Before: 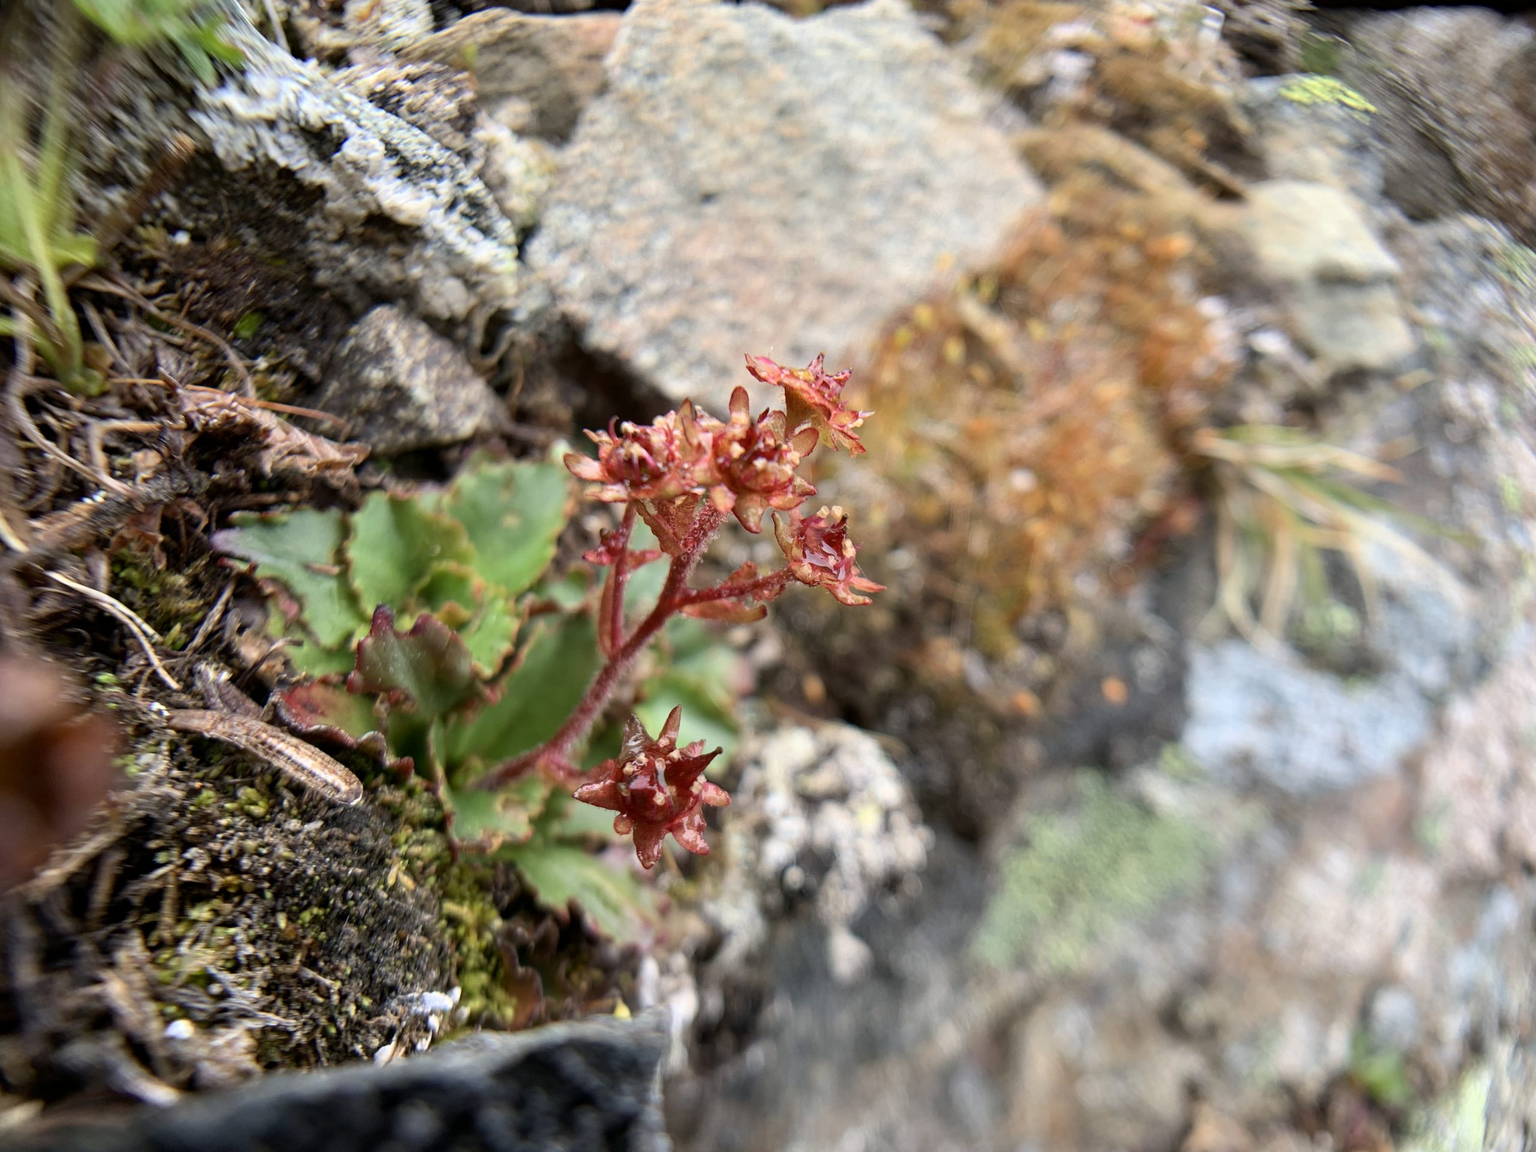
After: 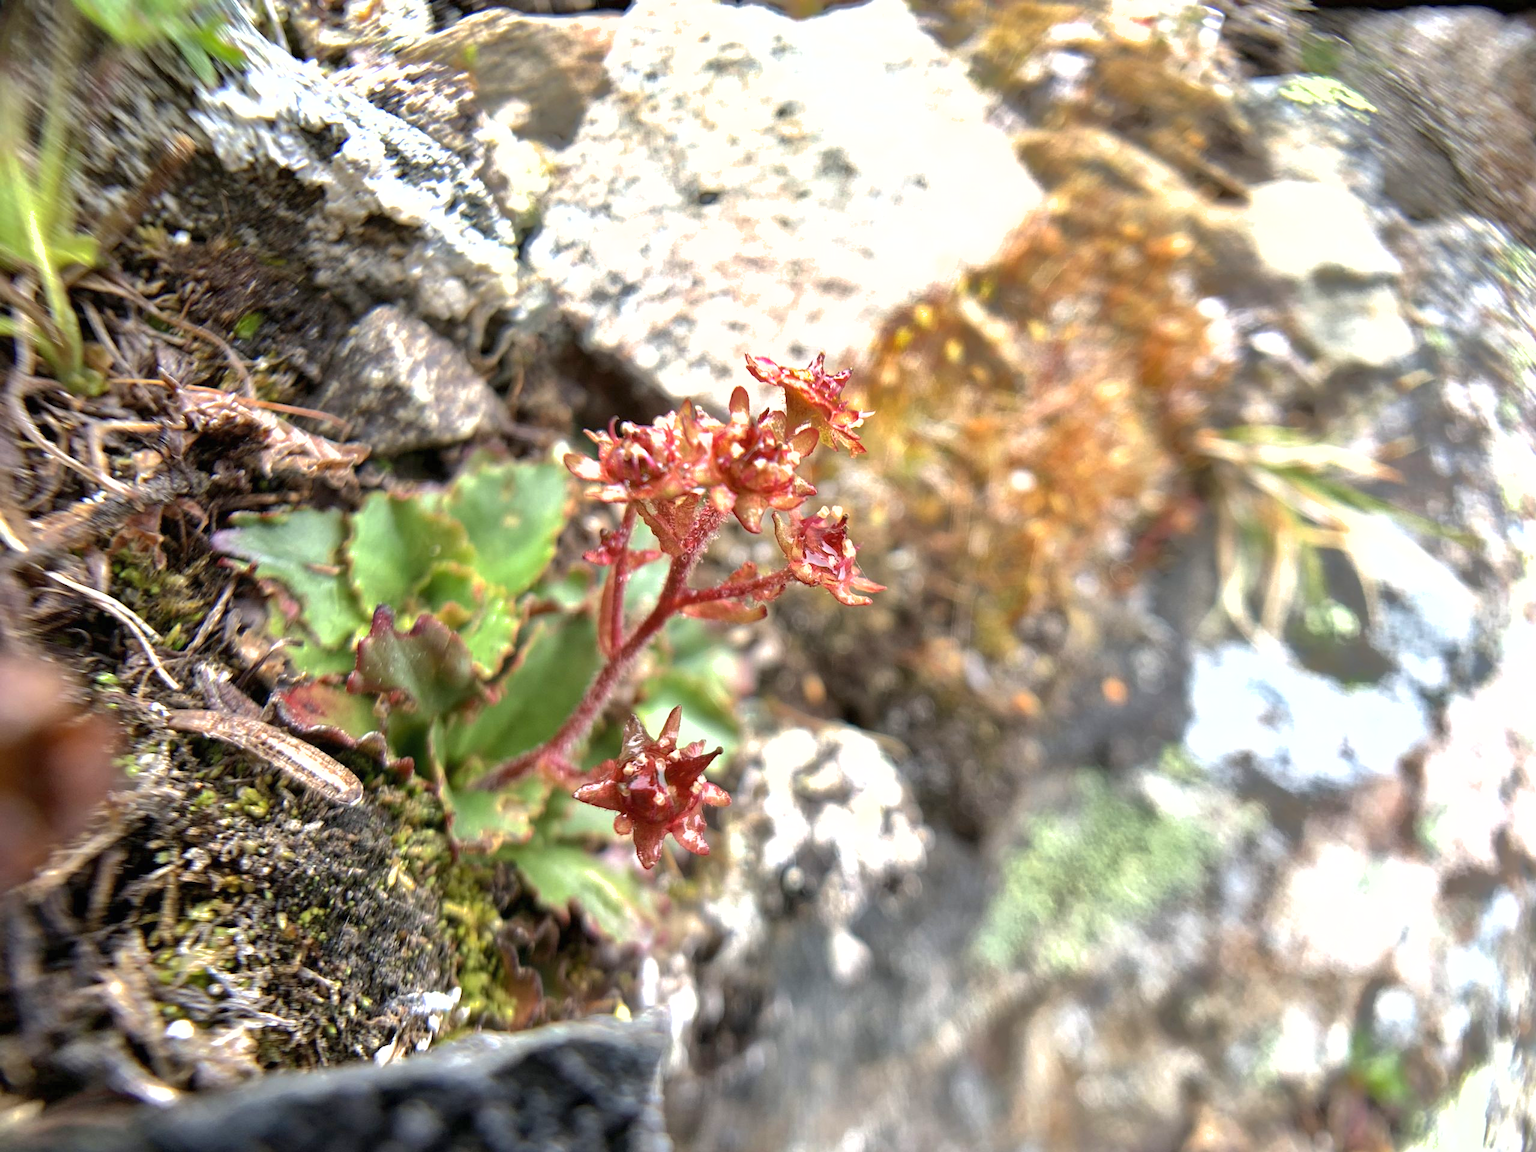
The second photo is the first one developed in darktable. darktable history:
exposure: black level correction 0, exposure 0.896 EV, compensate highlight preservation false
shadows and highlights: shadows 39.39, highlights -59.82
